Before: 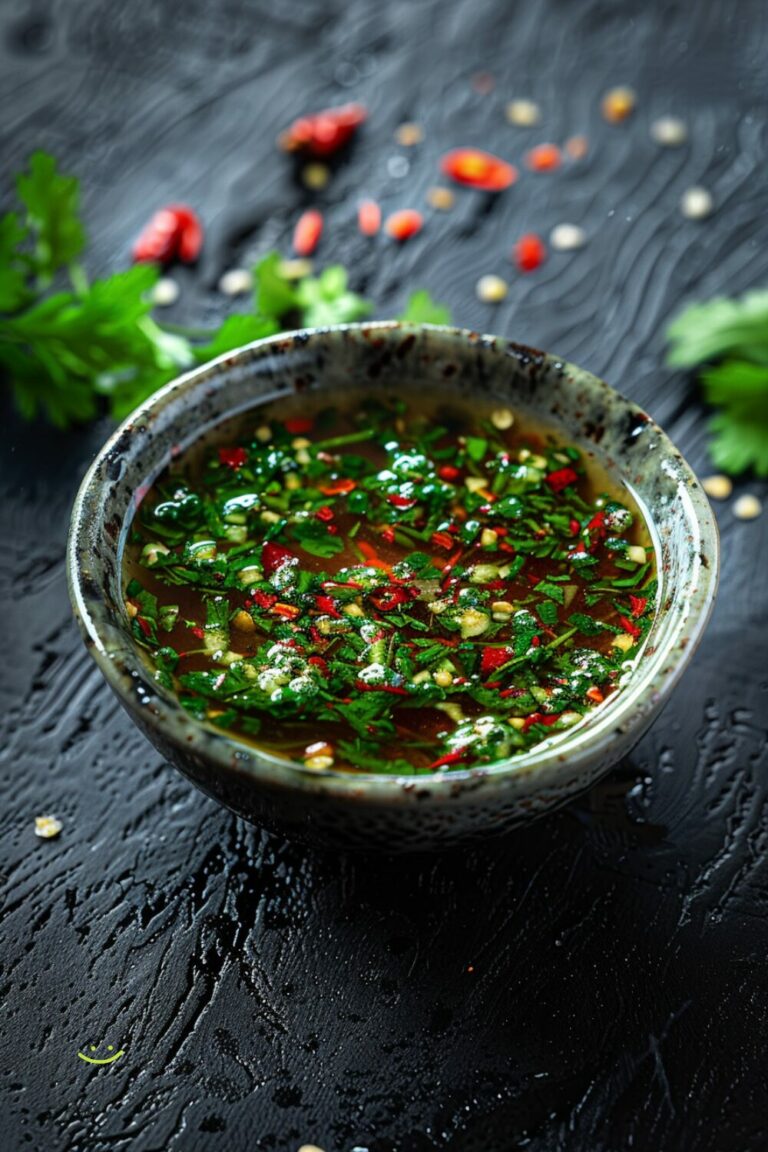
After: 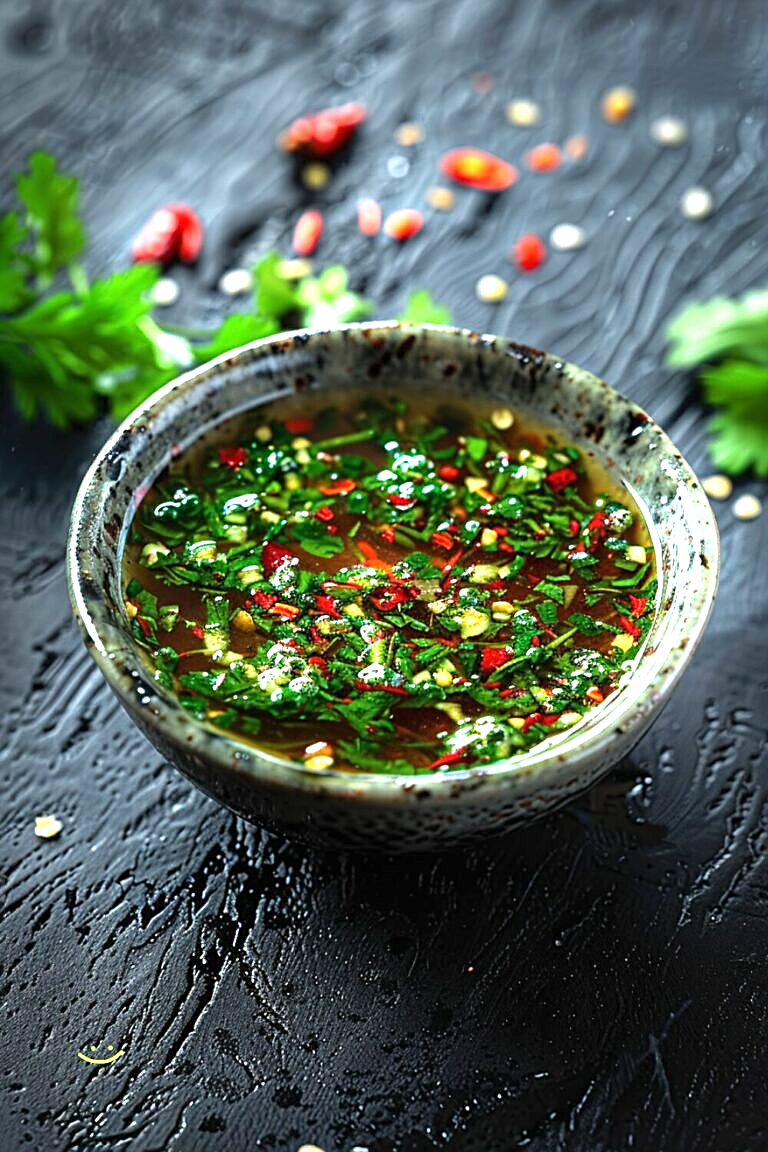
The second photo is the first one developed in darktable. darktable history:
sharpen: on, module defaults
exposure: black level correction 0, exposure 0.953 EV, compensate exposure bias true, compensate highlight preservation false
